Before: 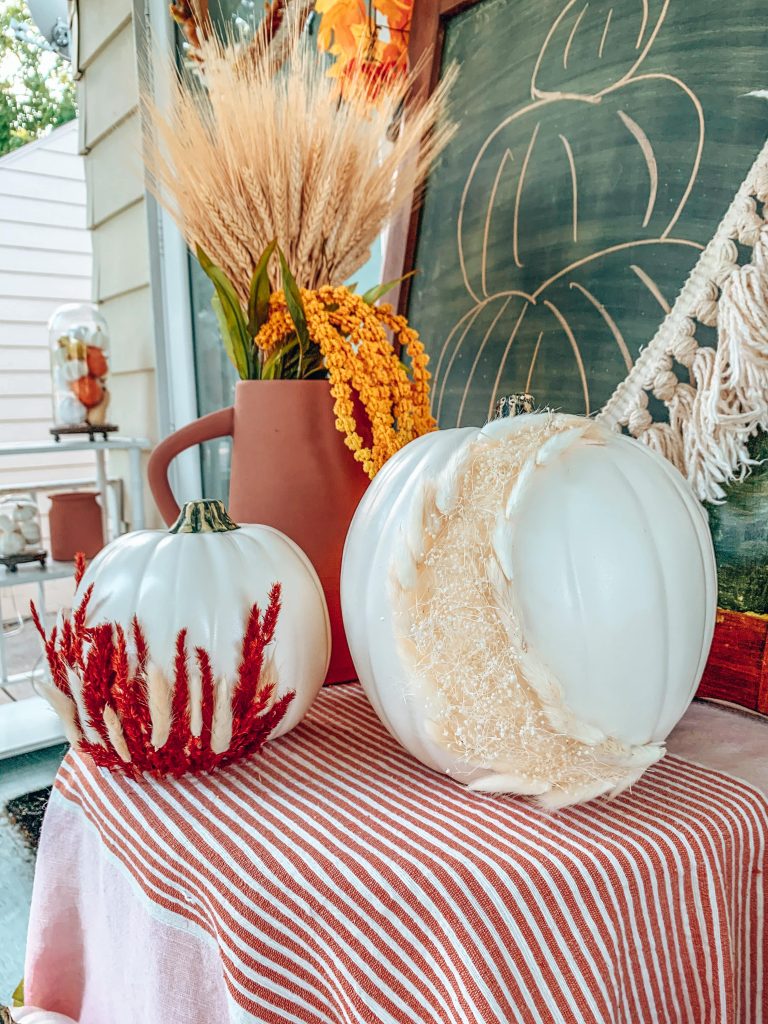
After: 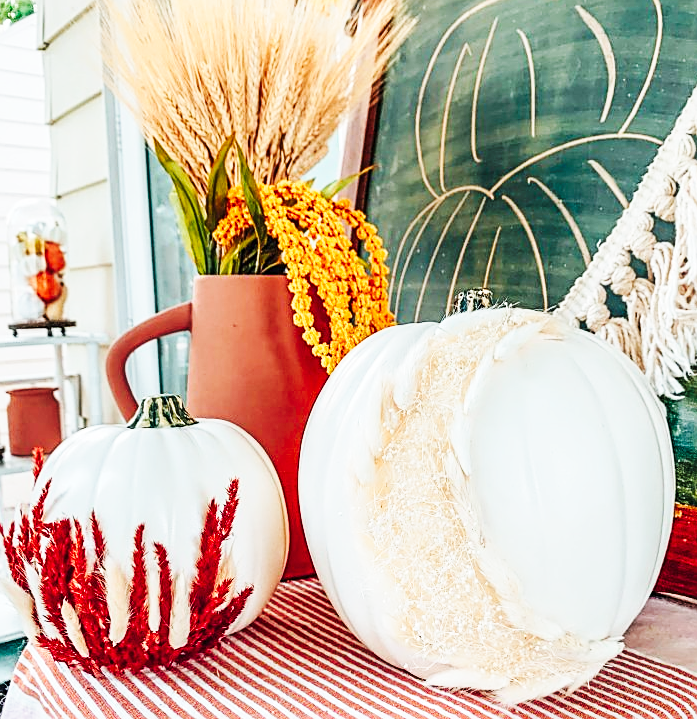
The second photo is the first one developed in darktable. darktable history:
base curve: curves: ch0 [(0, 0) (0.032, 0.025) (0.121, 0.166) (0.206, 0.329) (0.605, 0.79) (1, 1)], preserve colors none
sharpen: on, module defaults
tone curve: curves: ch0 [(0, 0) (0.003, 0.019) (0.011, 0.022) (0.025, 0.03) (0.044, 0.049) (0.069, 0.08) (0.1, 0.111) (0.136, 0.144) (0.177, 0.189) (0.224, 0.23) (0.277, 0.285) (0.335, 0.356) (0.399, 0.428) (0.468, 0.511) (0.543, 0.597) (0.623, 0.682) (0.709, 0.773) (0.801, 0.865) (0.898, 0.945) (1, 1)], preserve colors none
crop: left 5.596%, top 10.314%, right 3.534%, bottom 19.395%
